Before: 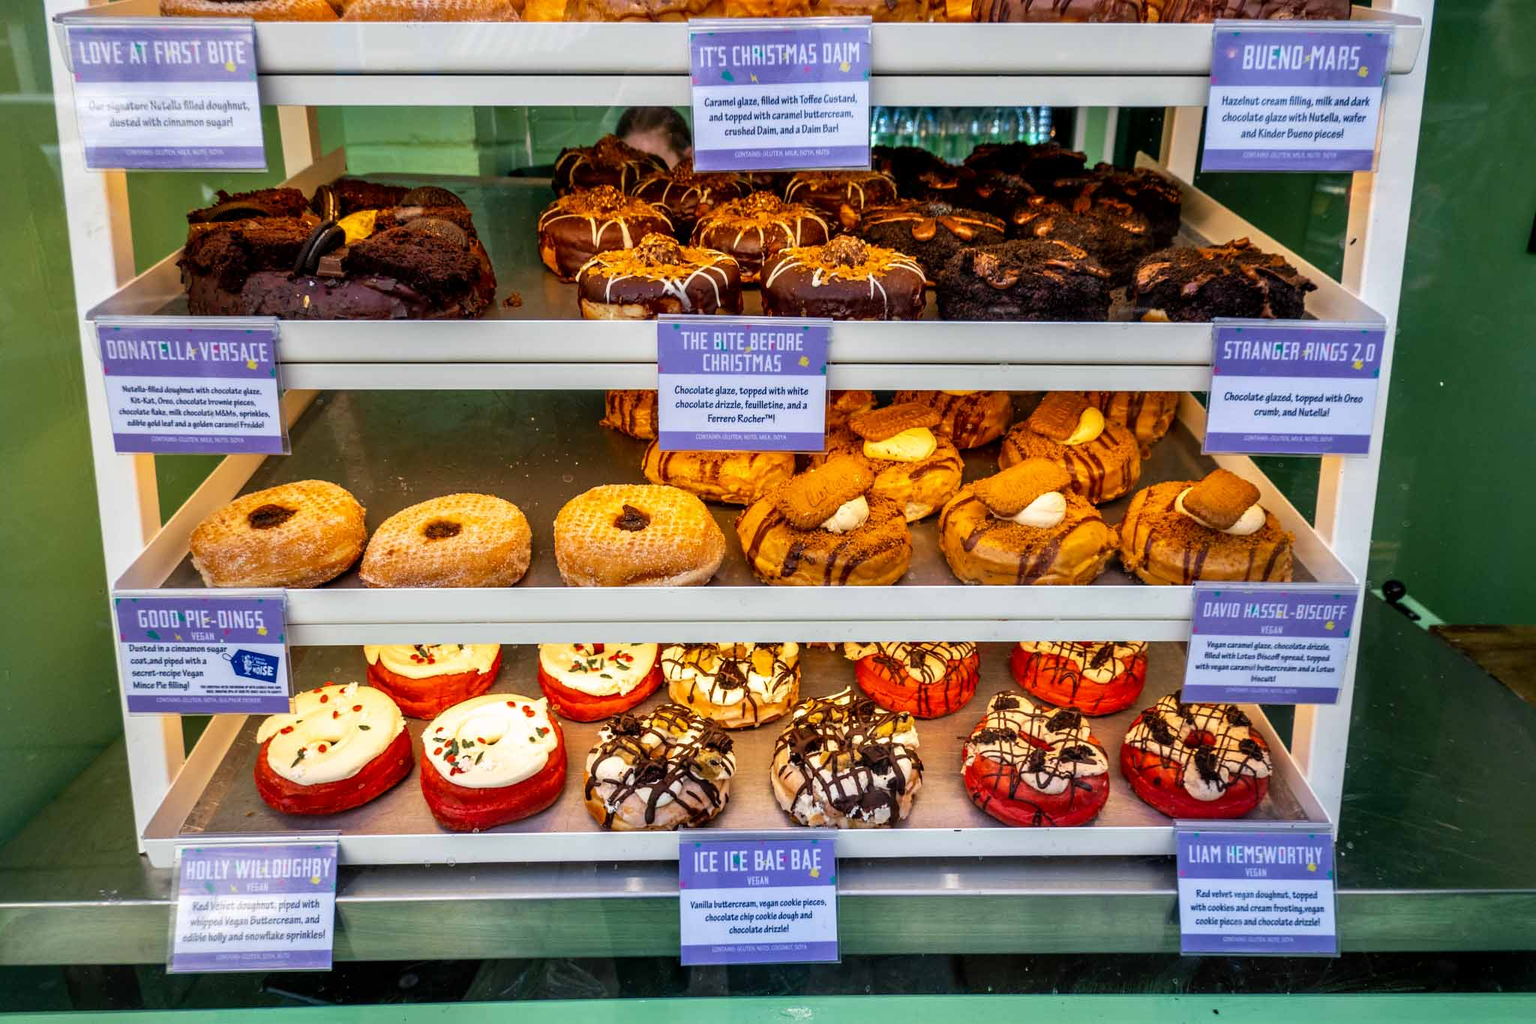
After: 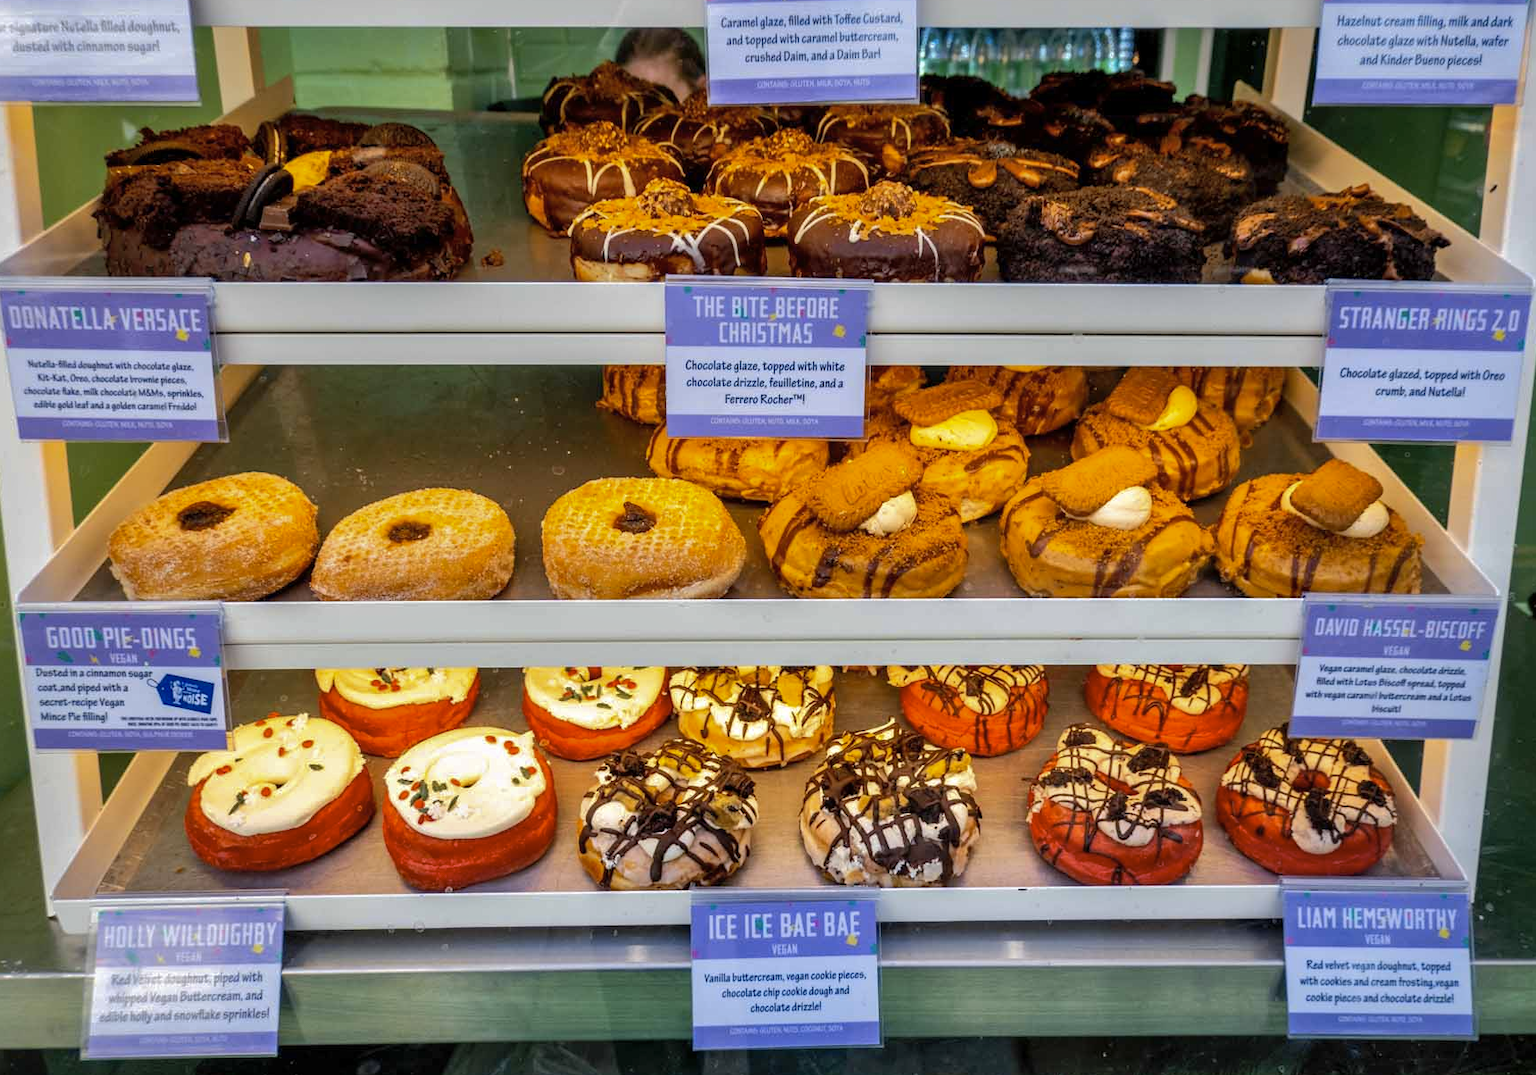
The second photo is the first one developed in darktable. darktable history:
tone equalizer: on, module defaults
crop: left 6.446%, top 8.188%, right 9.538%, bottom 3.548%
color contrast: green-magenta contrast 0.81
shadows and highlights: shadows 40, highlights -60
